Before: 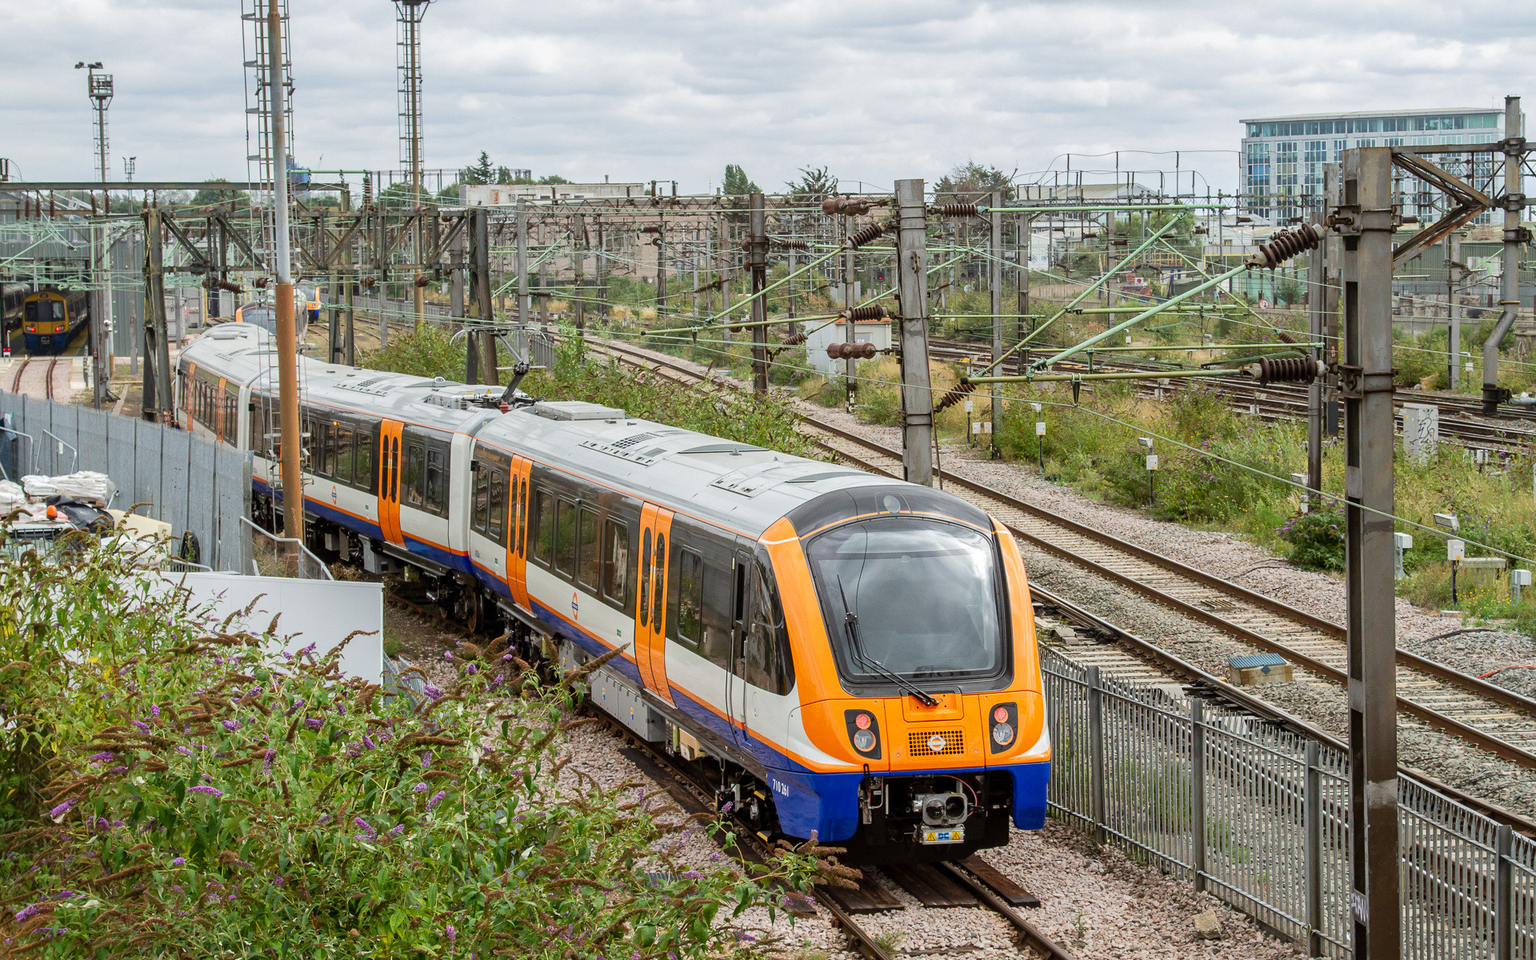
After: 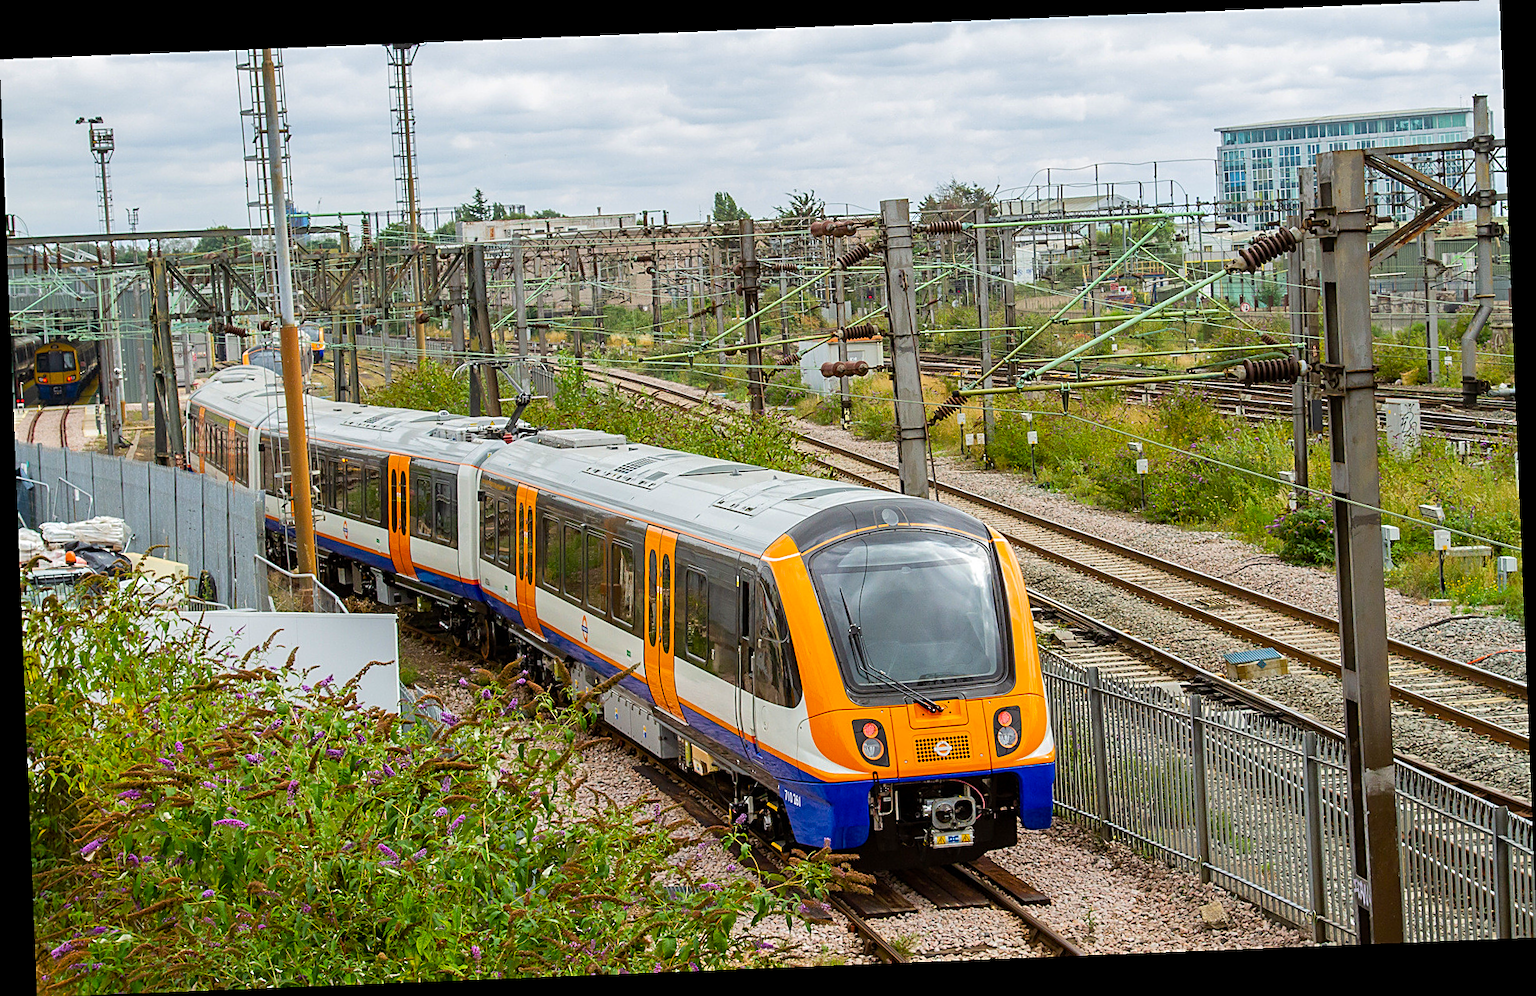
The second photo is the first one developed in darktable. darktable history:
rotate and perspective: rotation -2.29°, automatic cropping off
color balance rgb: perceptual saturation grading › global saturation 30%, global vibrance 20%
sharpen: amount 0.575
